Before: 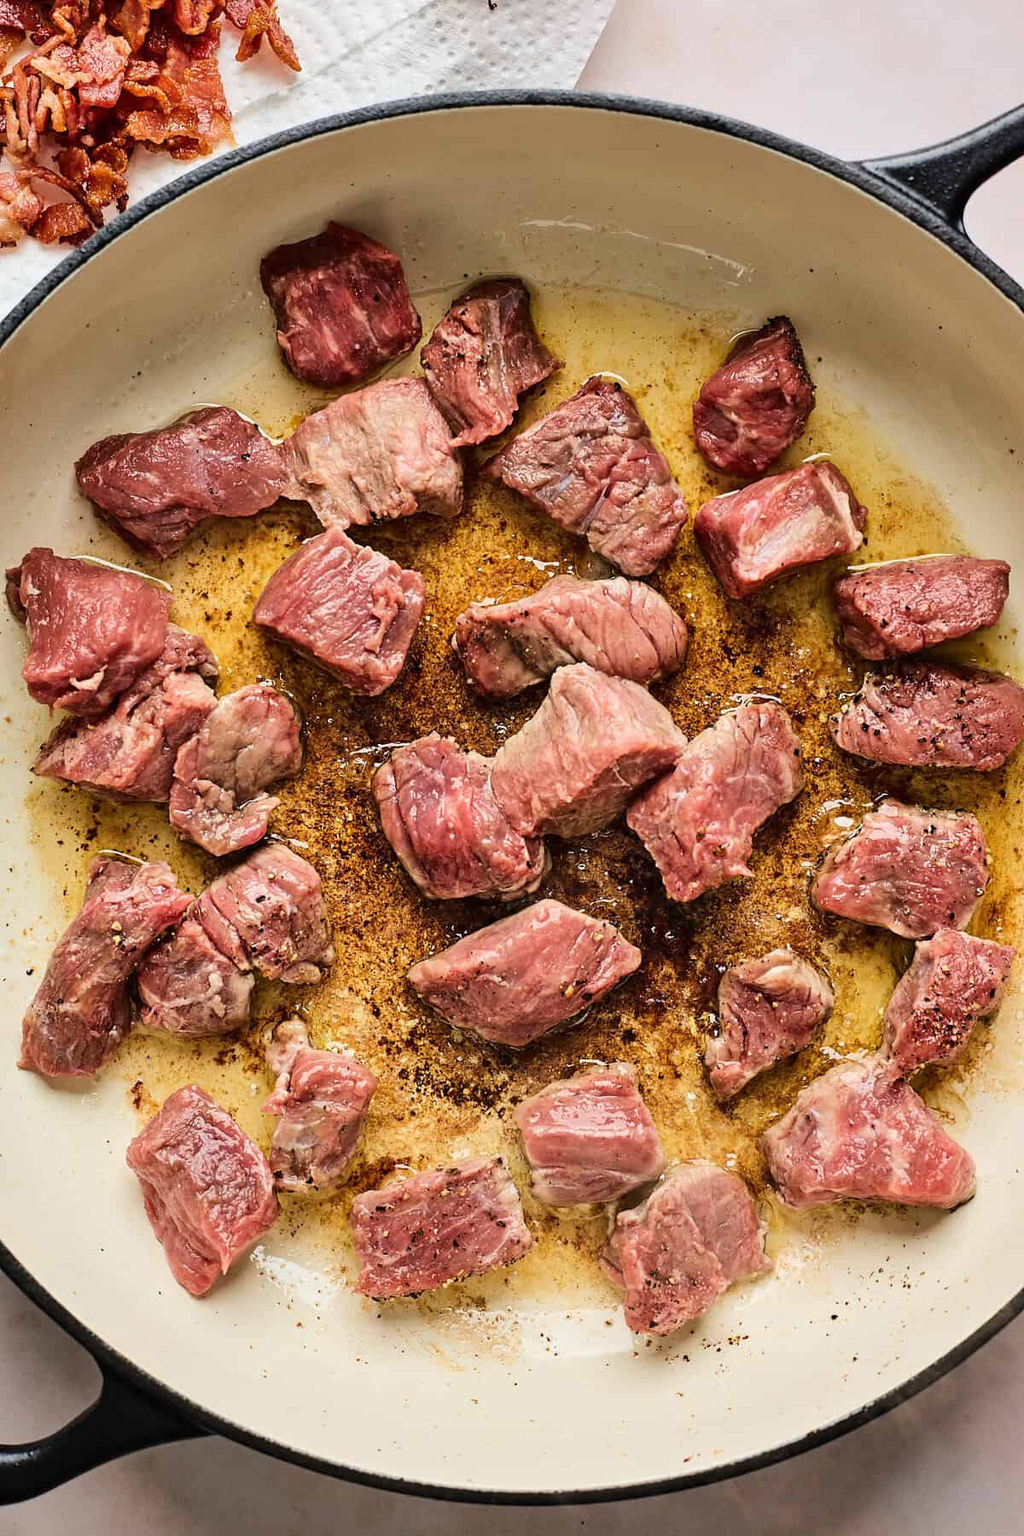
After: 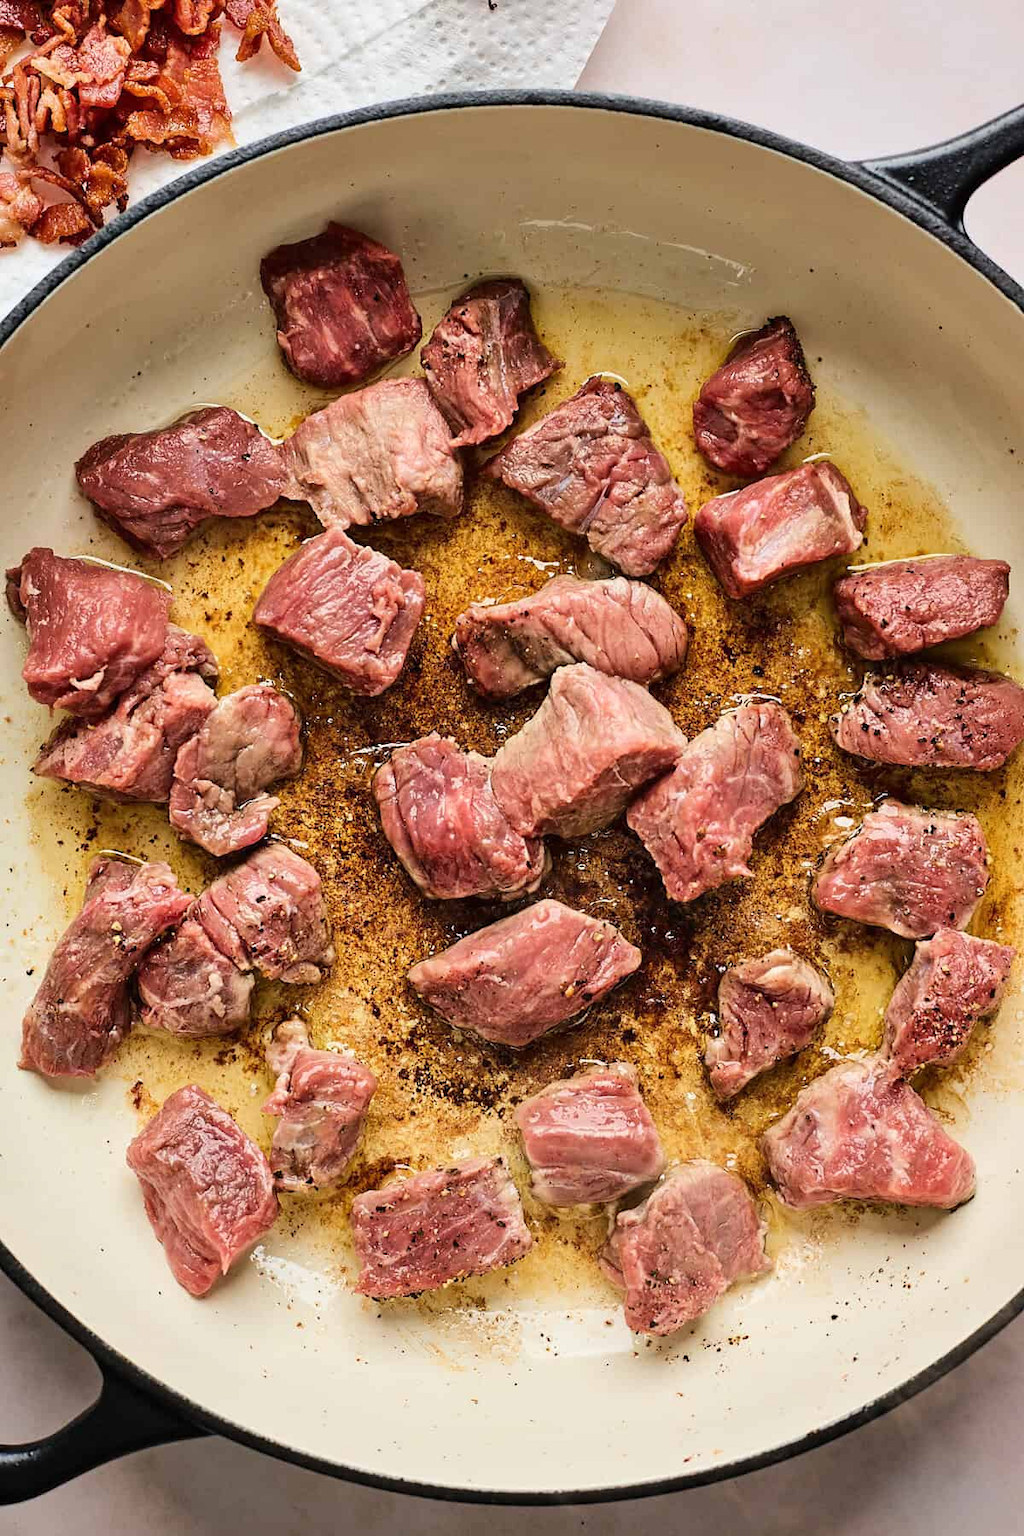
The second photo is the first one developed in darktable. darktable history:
exposure: exposure 0.023 EV, compensate highlight preservation false
